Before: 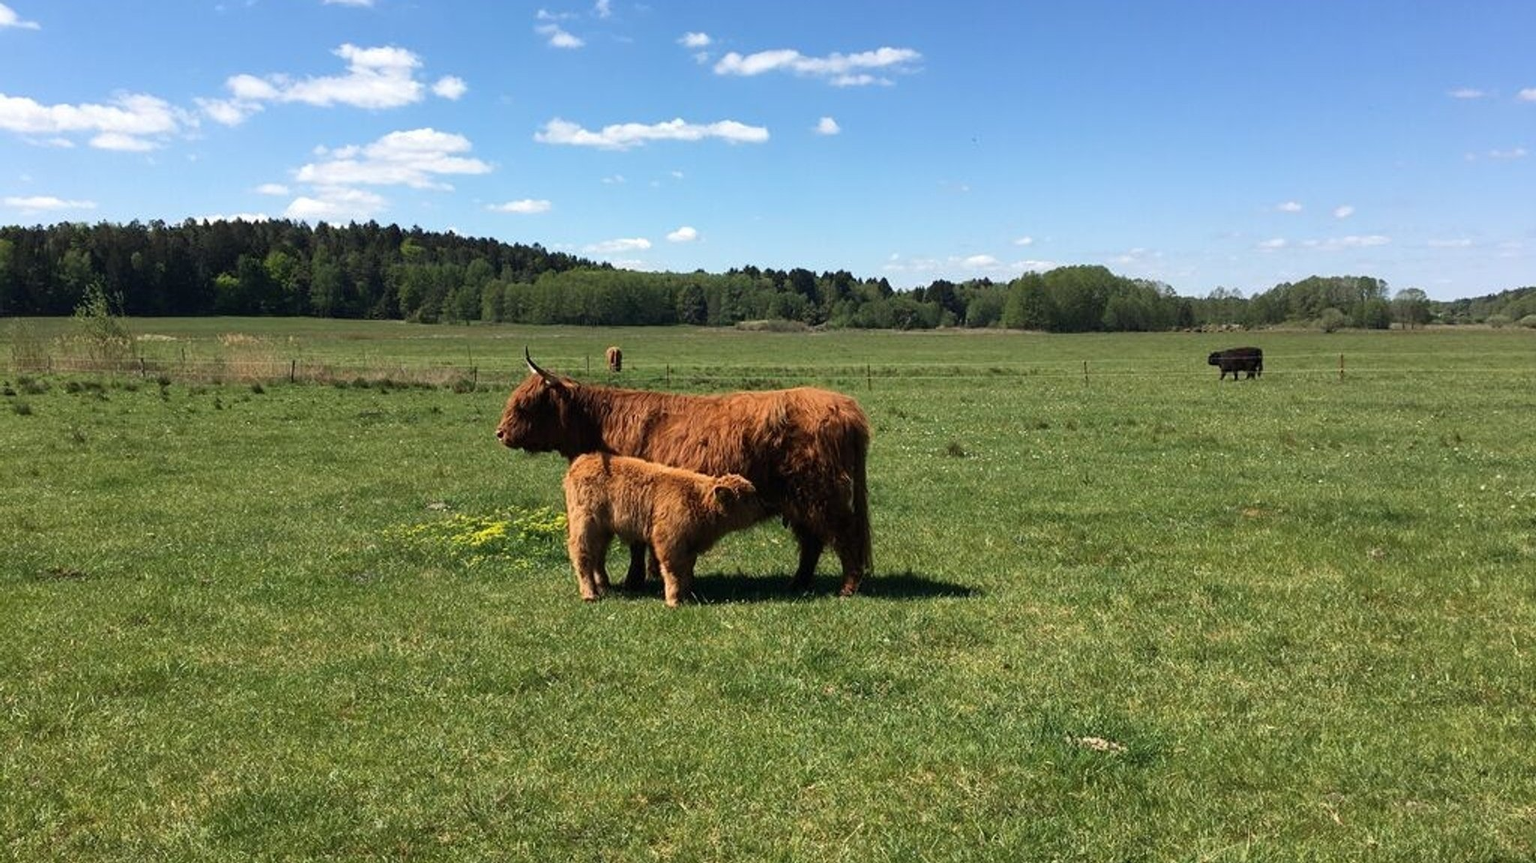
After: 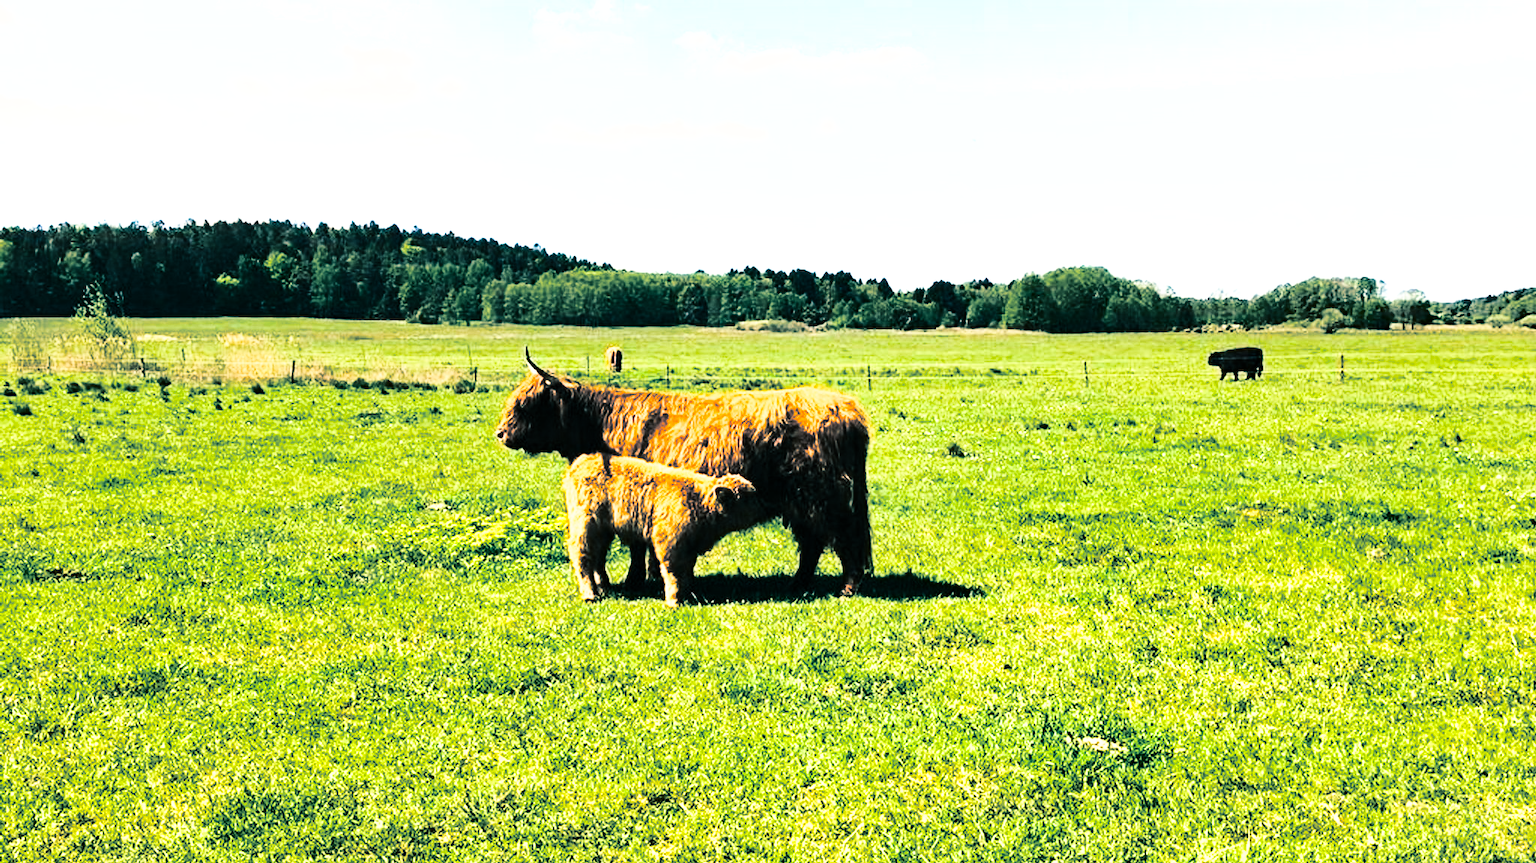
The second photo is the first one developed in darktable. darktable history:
color balance rgb: linear chroma grading › shadows -2.2%, linear chroma grading › highlights -15%, linear chroma grading › global chroma -10%, linear chroma grading › mid-tones -10%, perceptual saturation grading › global saturation 45%, perceptual saturation grading › highlights -50%, perceptual saturation grading › shadows 30%, perceptual brilliance grading › global brilliance 18%, global vibrance 45%
contrast brightness saturation: contrast 0.39, brightness 0.1
shadows and highlights: shadows 43.71, white point adjustment -1.46, soften with gaussian
levels: levels [0.031, 0.5, 0.969]
color correction: highlights b* 3
split-toning: shadows › hue 186.43°, highlights › hue 49.29°, compress 30.29%
base curve: curves: ch0 [(0, 0) (0.028, 0.03) (0.121, 0.232) (0.46, 0.748) (0.859, 0.968) (1, 1)], preserve colors none
exposure: black level correction -0.005, exposure 0.054 EV, compensate highlight preservation false
